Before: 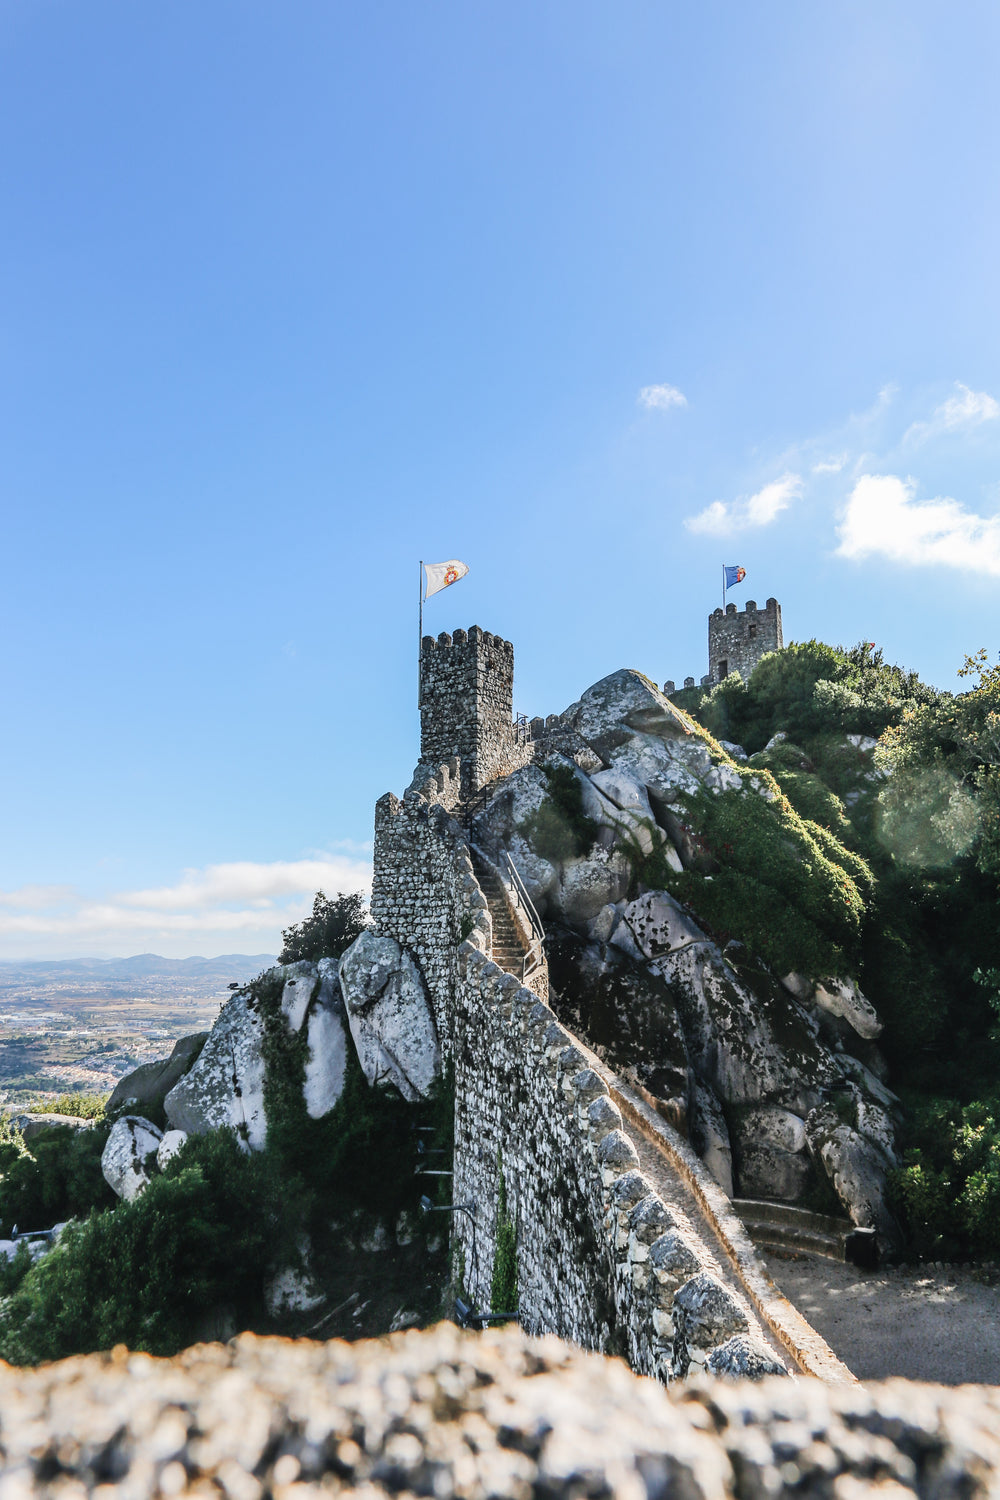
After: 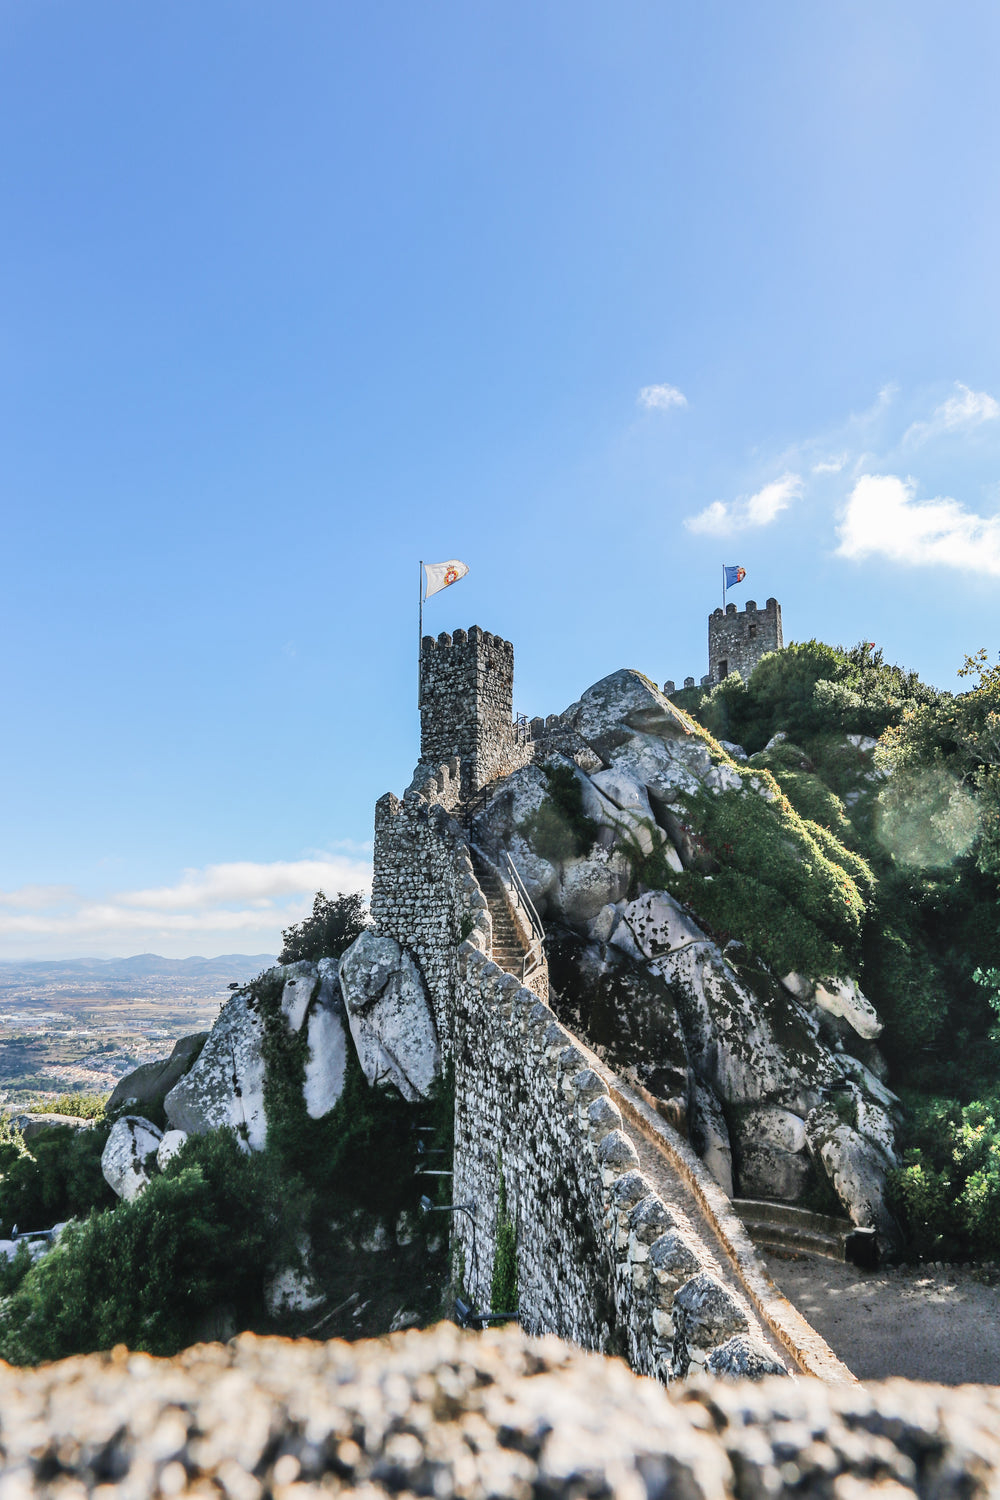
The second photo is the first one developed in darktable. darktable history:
shadows and highlights: shadows 73.9, highlights -25.49, soften with gaussian
